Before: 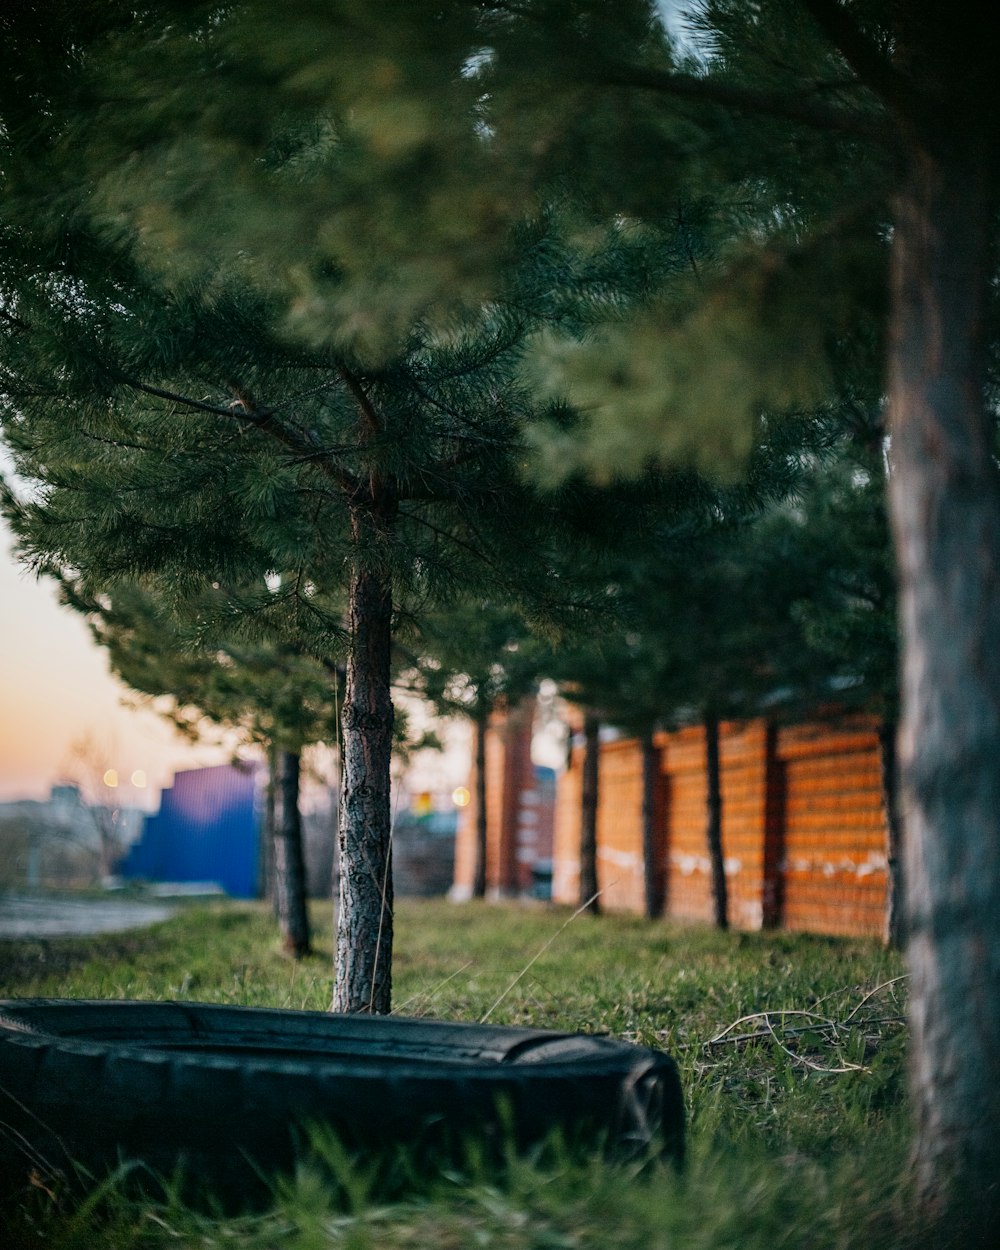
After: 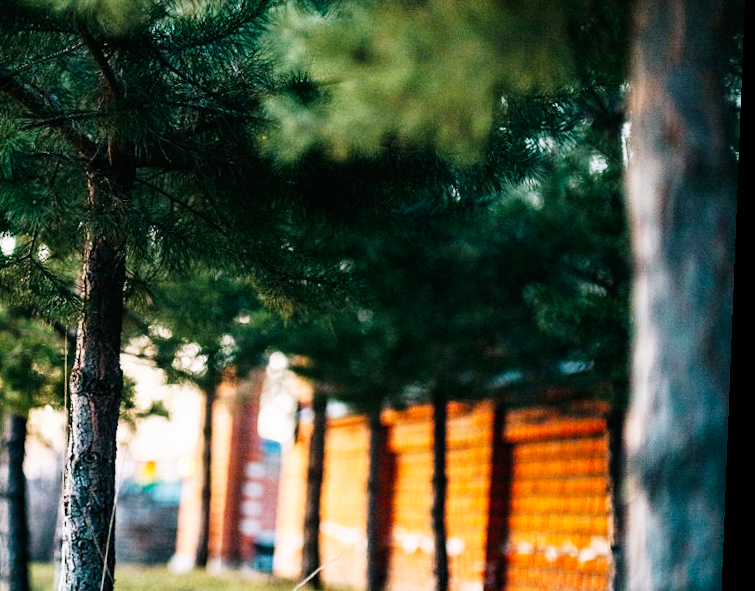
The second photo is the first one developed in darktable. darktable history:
rotate and perspective: rotation 2.27°, automatic cropping off
crop and rotate: left 27.938%, top 27.046%, bottom 27.046%
base curve: curves: ch0 [(0, 0) (0.007, 0.004) (0.027, 0.03) (0.046, 0.07) (0.207, 0.54) (0.442, 0.872) (0.673, 0.972) (1, 1)], preserve colors none
